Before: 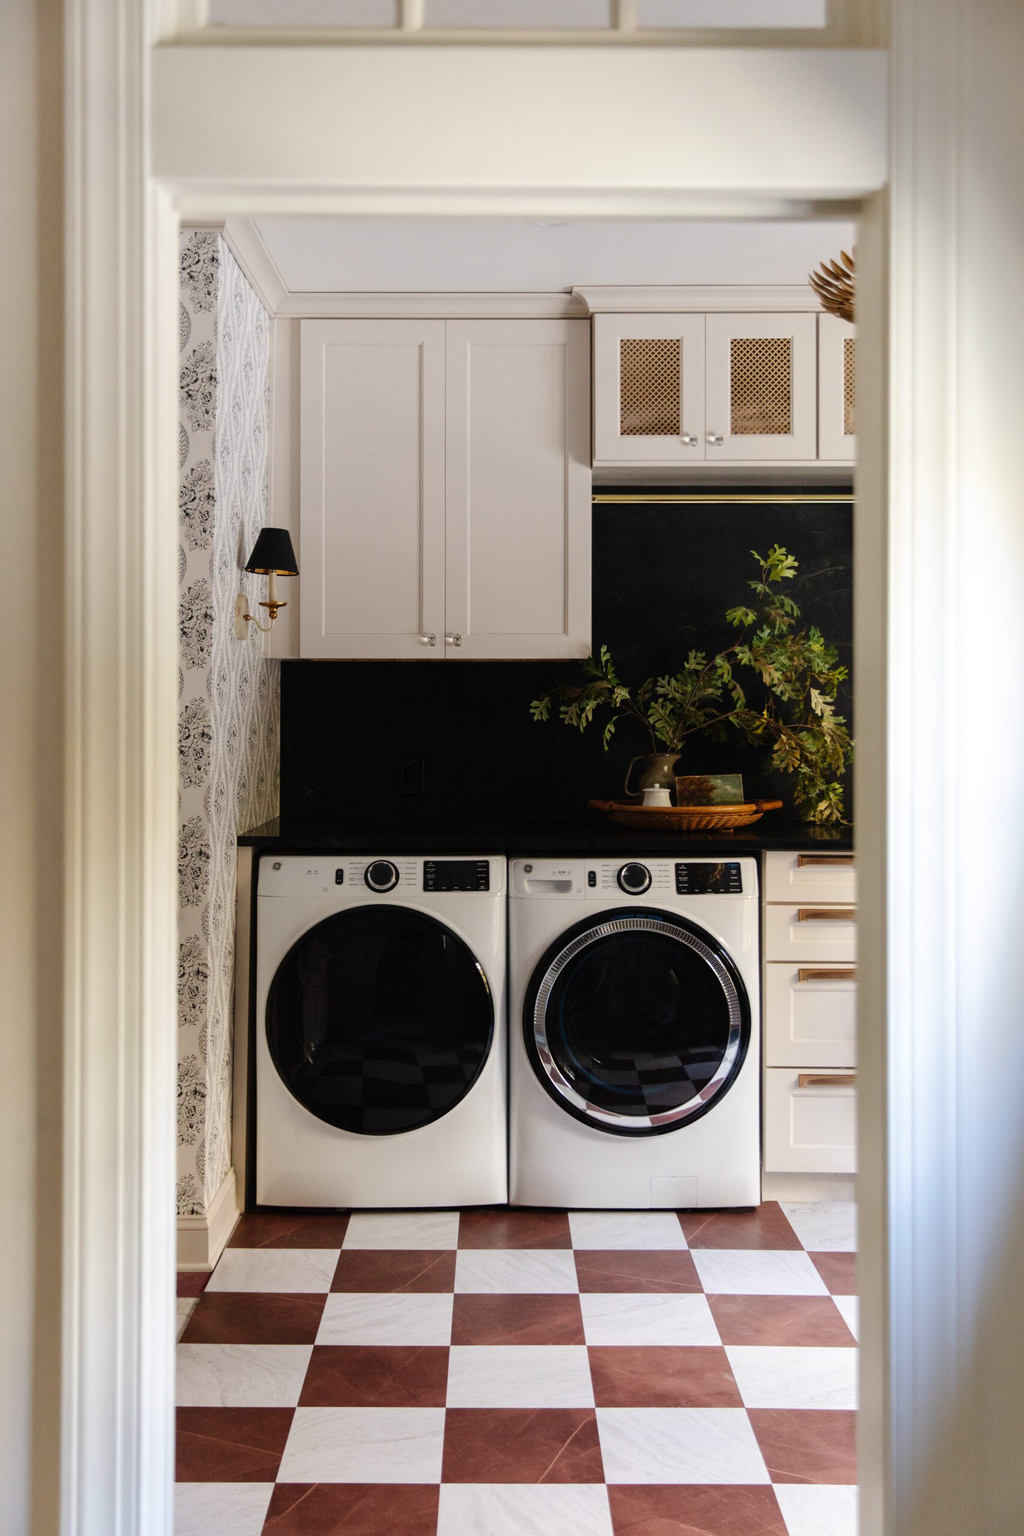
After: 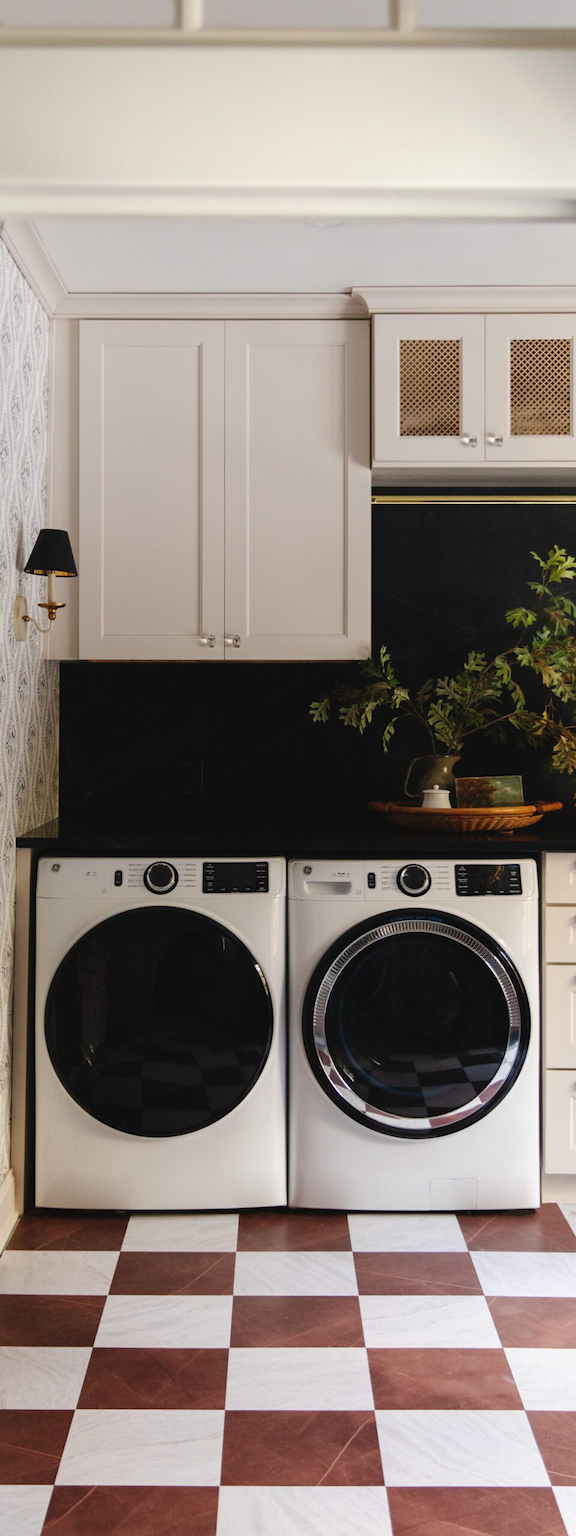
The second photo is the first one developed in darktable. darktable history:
crop: left 21.674%, right 22.086%
exposure: black level correction -0.003, exposure 0.04 EV, compensate highlight preservation false
